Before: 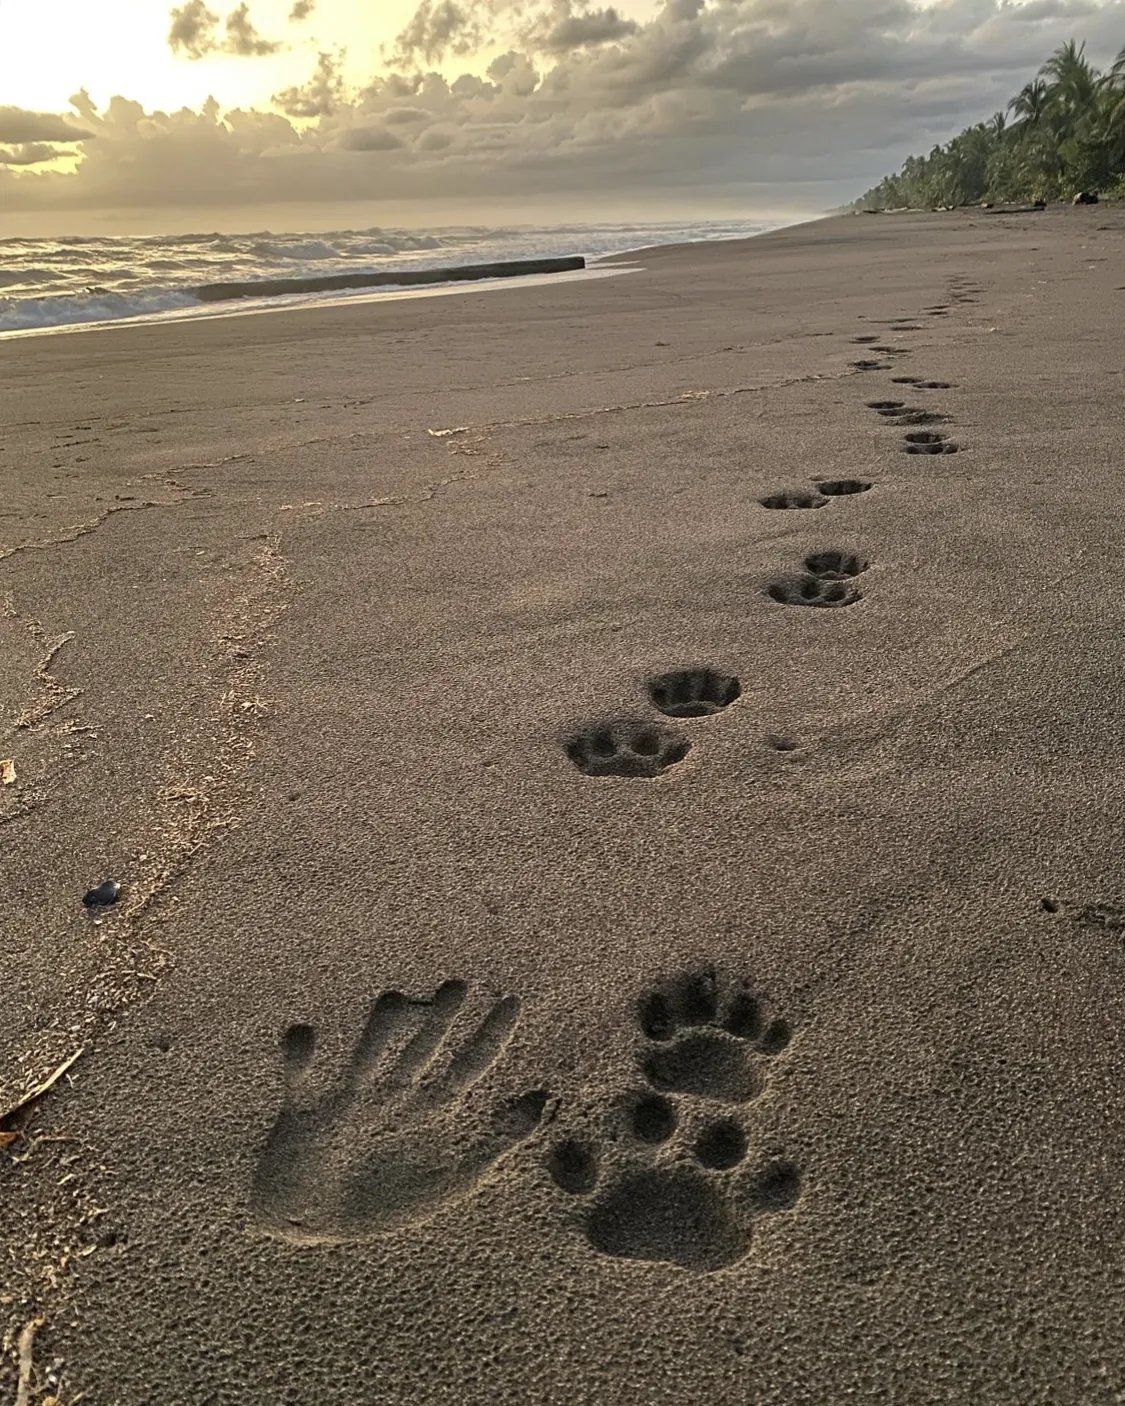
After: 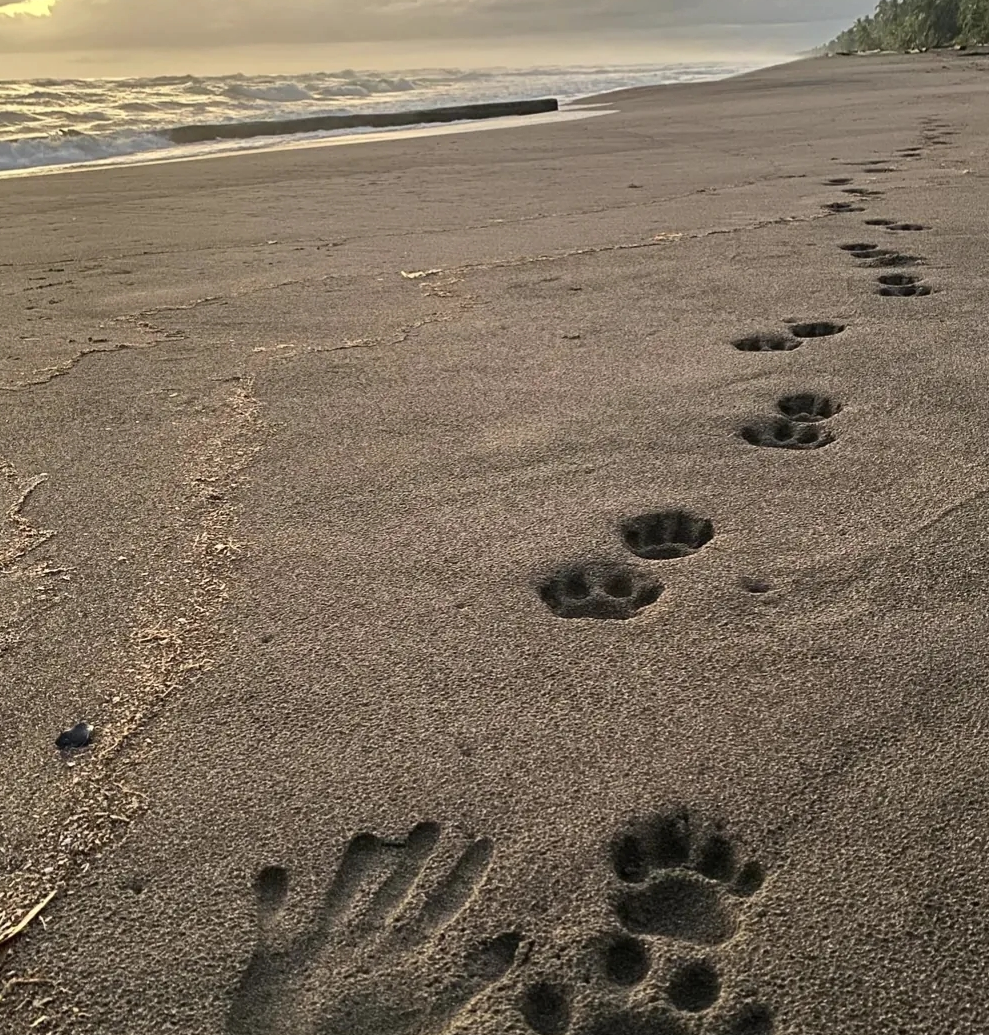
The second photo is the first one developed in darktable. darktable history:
contrast brightness saturation: contrast 0.15, brightness 0.05
crop and rotate: left 2.425%, top 11.305%, right 9.6%, bottom 15.08%
